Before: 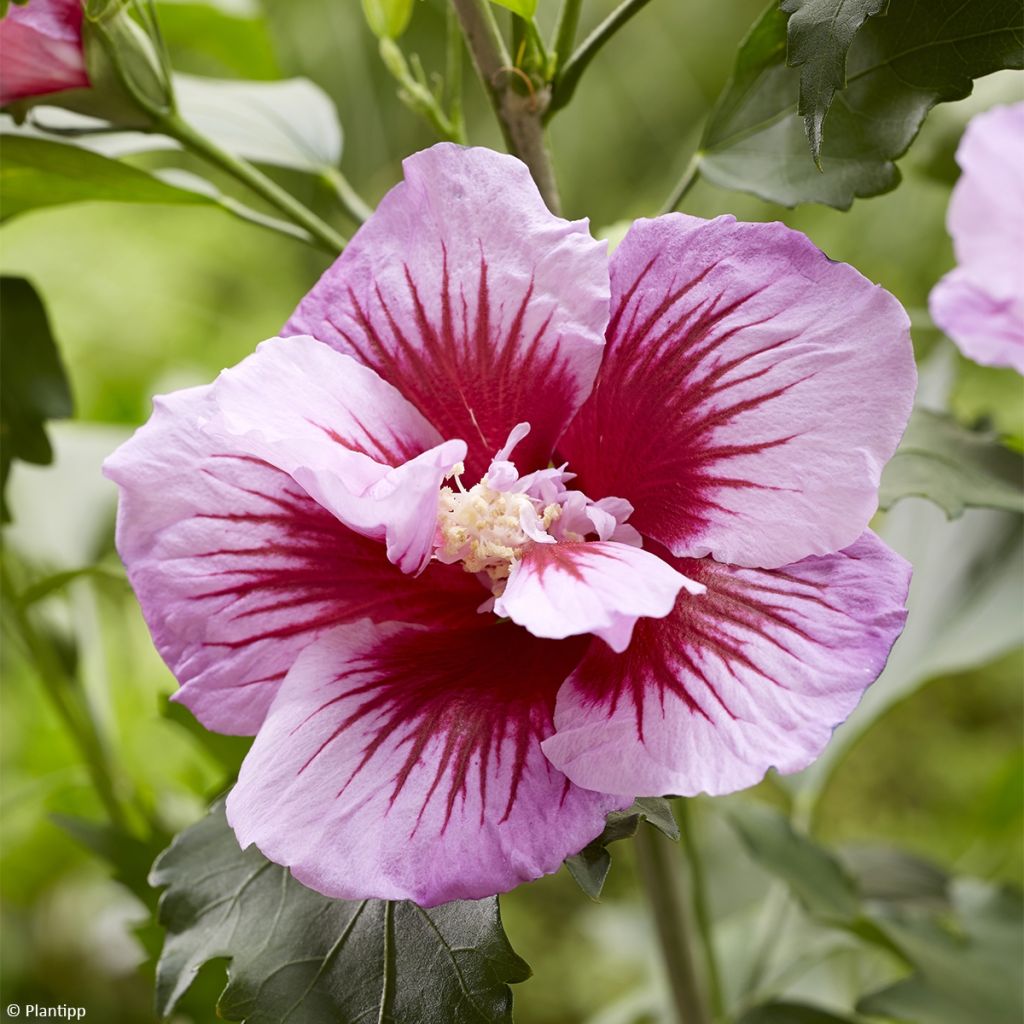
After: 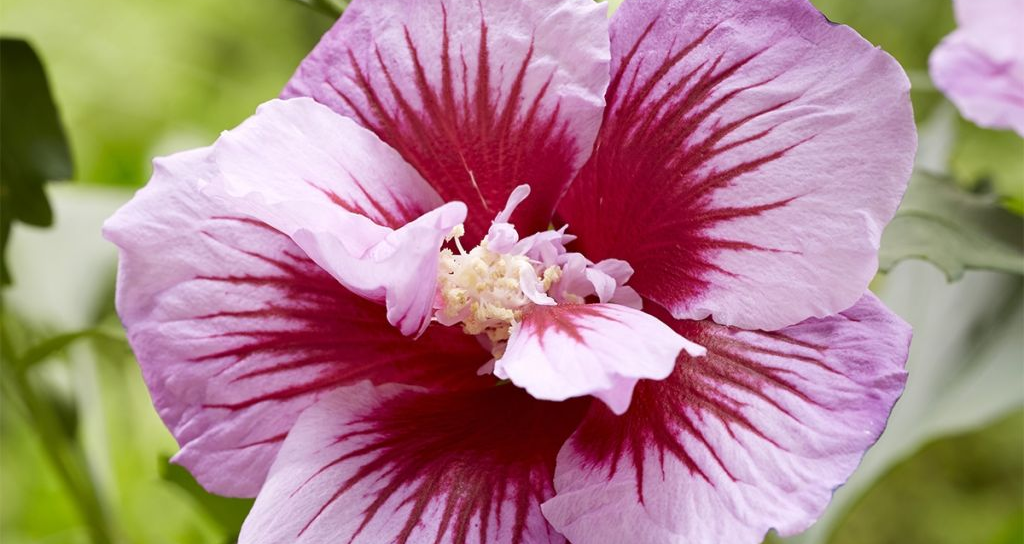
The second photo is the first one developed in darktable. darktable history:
crop and rotate: top 23.264%, bottom 23.581%
